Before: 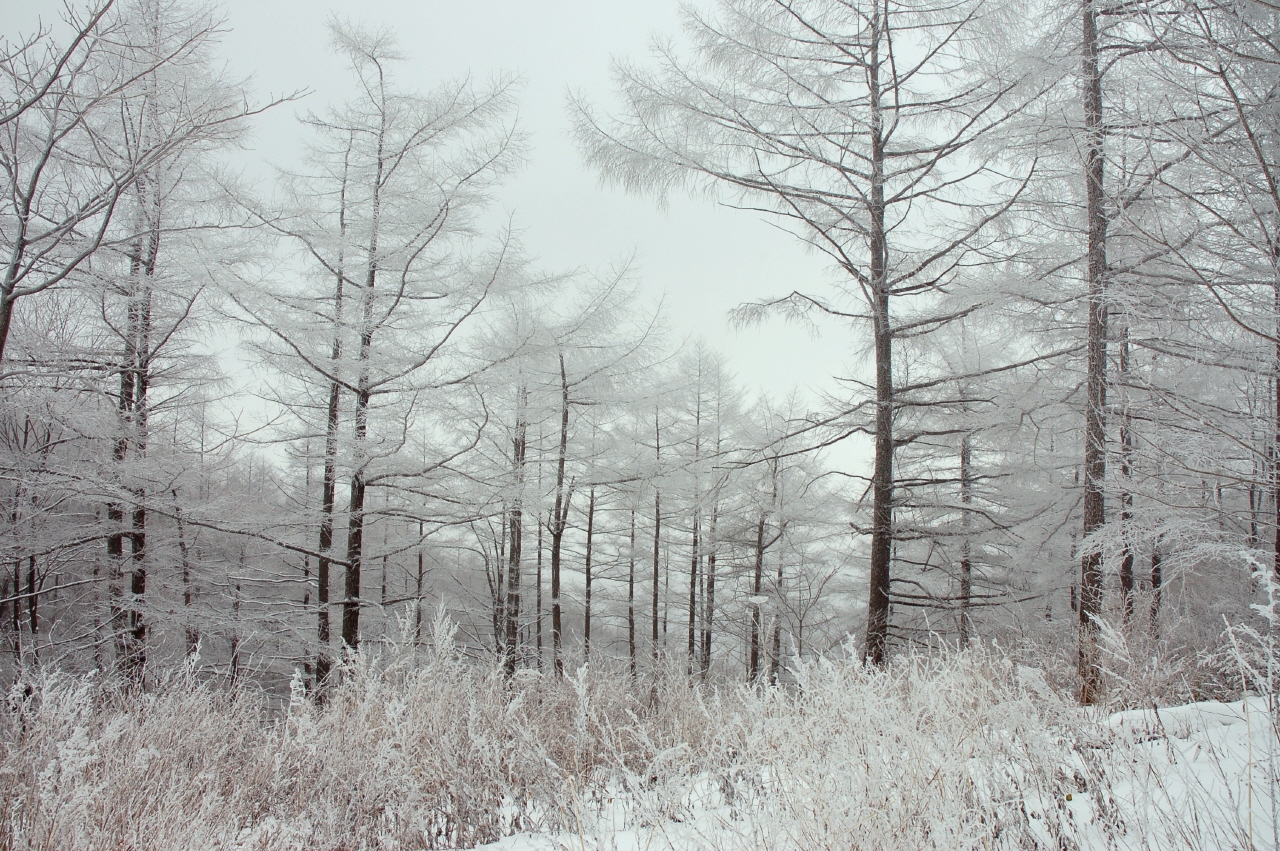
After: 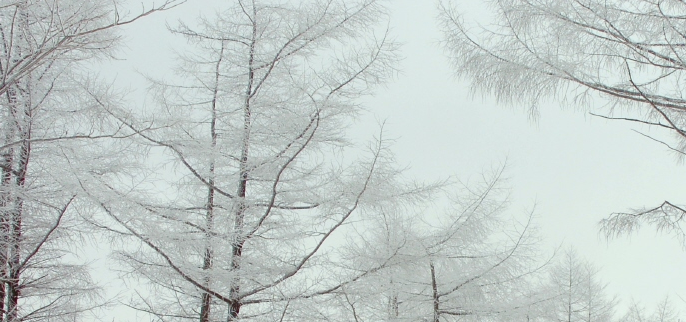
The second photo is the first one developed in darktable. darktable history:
color balance rgb: perceptual saturation grading › global saturation 35%, perceptual saturation grading › highlights -30%, perceptual saturation grading › shadows 35%, perceptual brilliance grading › global brilliance 3%, perceptual brilliance grading › highlights -3%, perceptual brilliance grading › shadows 3%
crop: left 10.121%, top 10.631%, right 36.218%, bottom 51.526%
